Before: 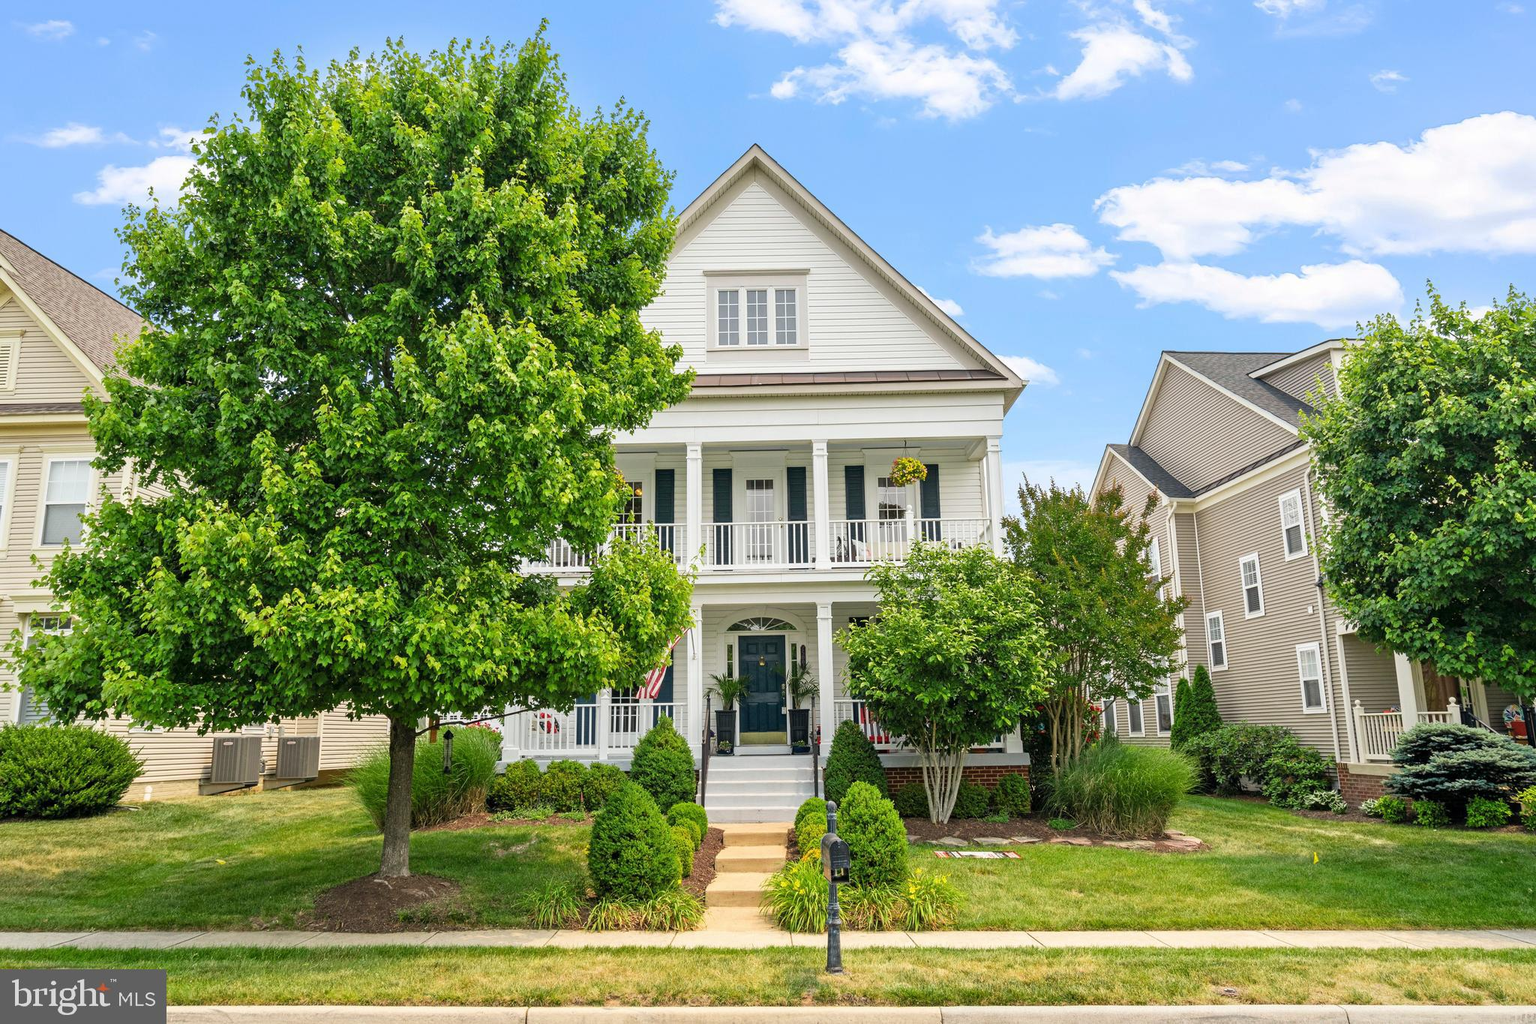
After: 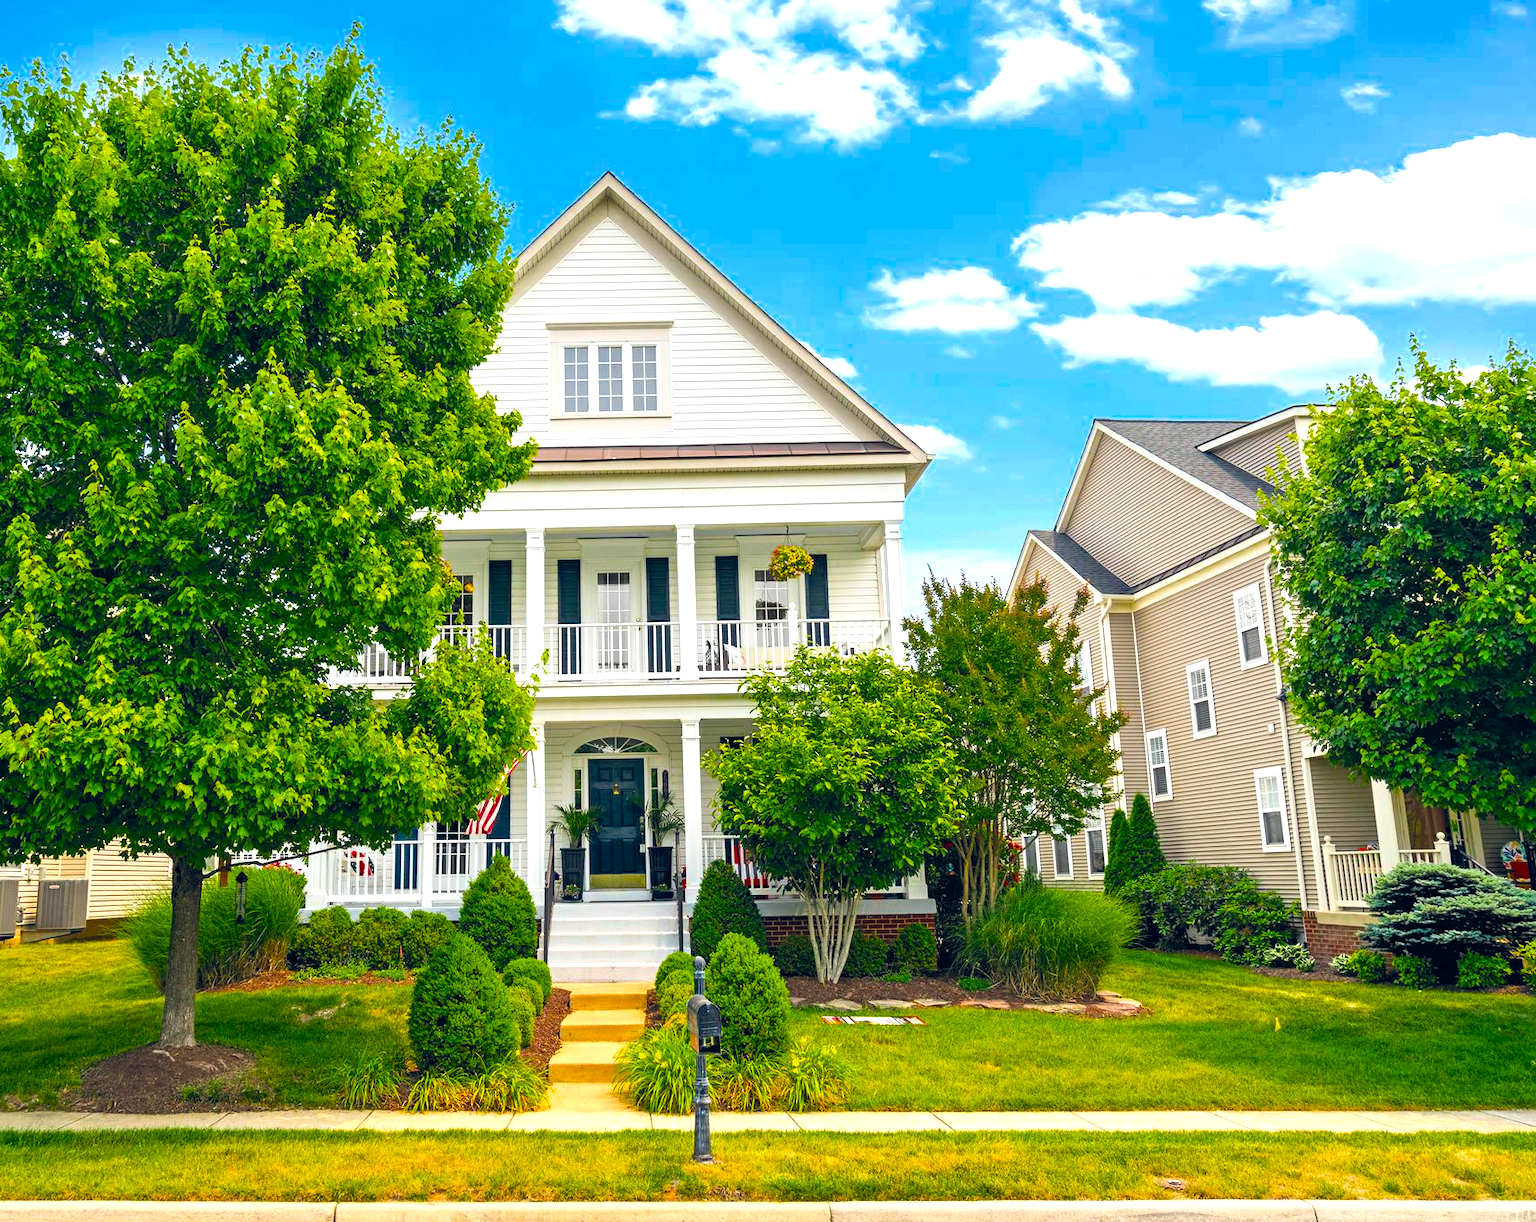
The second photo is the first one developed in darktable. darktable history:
crop: left 16.027%
color balance rgb: shadows lift › luminance -10.152%, global offset › chroma 0.122%, global offset › hue 253.1°, linear chroma grading › shadows -29.791%, linear chroma grading › global chroma 34.763%, perceptual saturation grading › global saturation 29.729%, perceptual brilliance grading › global brilliance 25.371%, saturation formula JzAzBz (2021)
